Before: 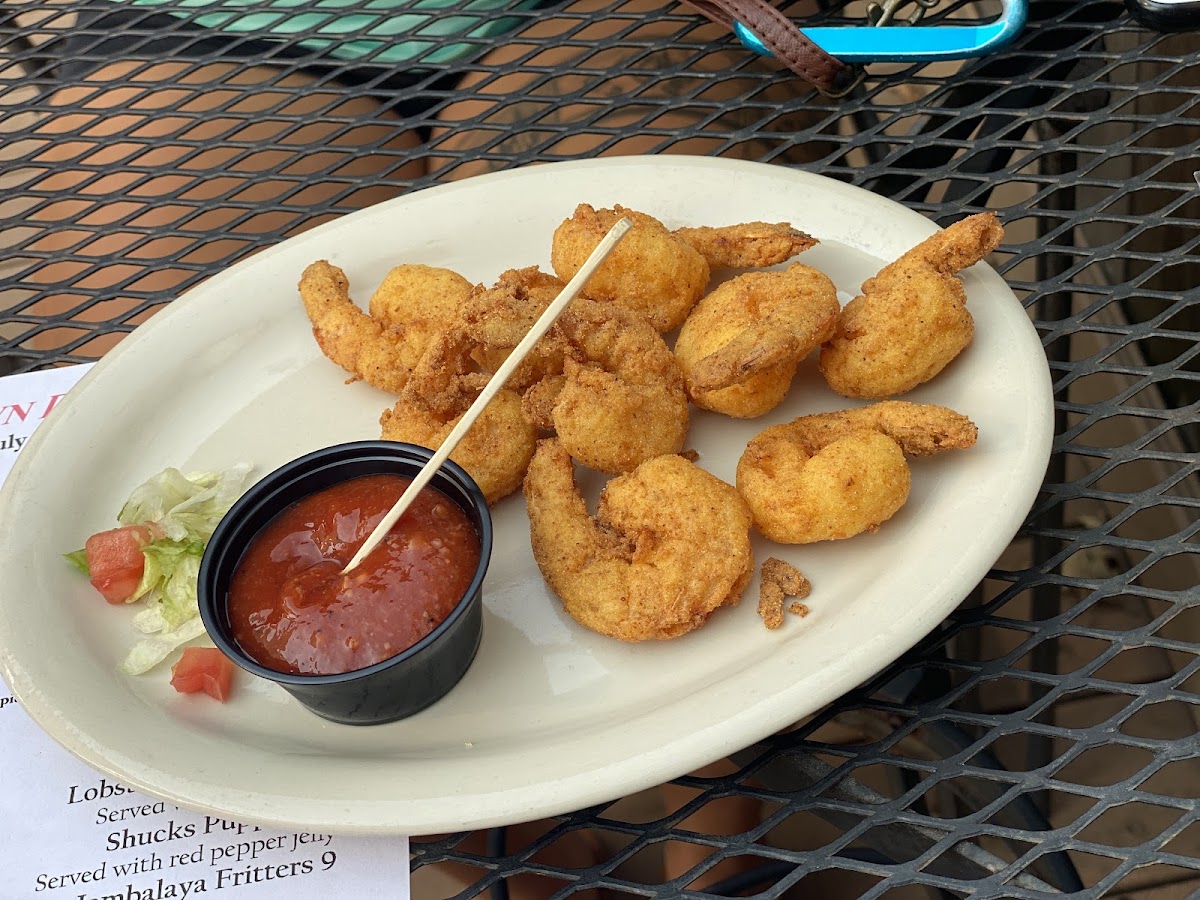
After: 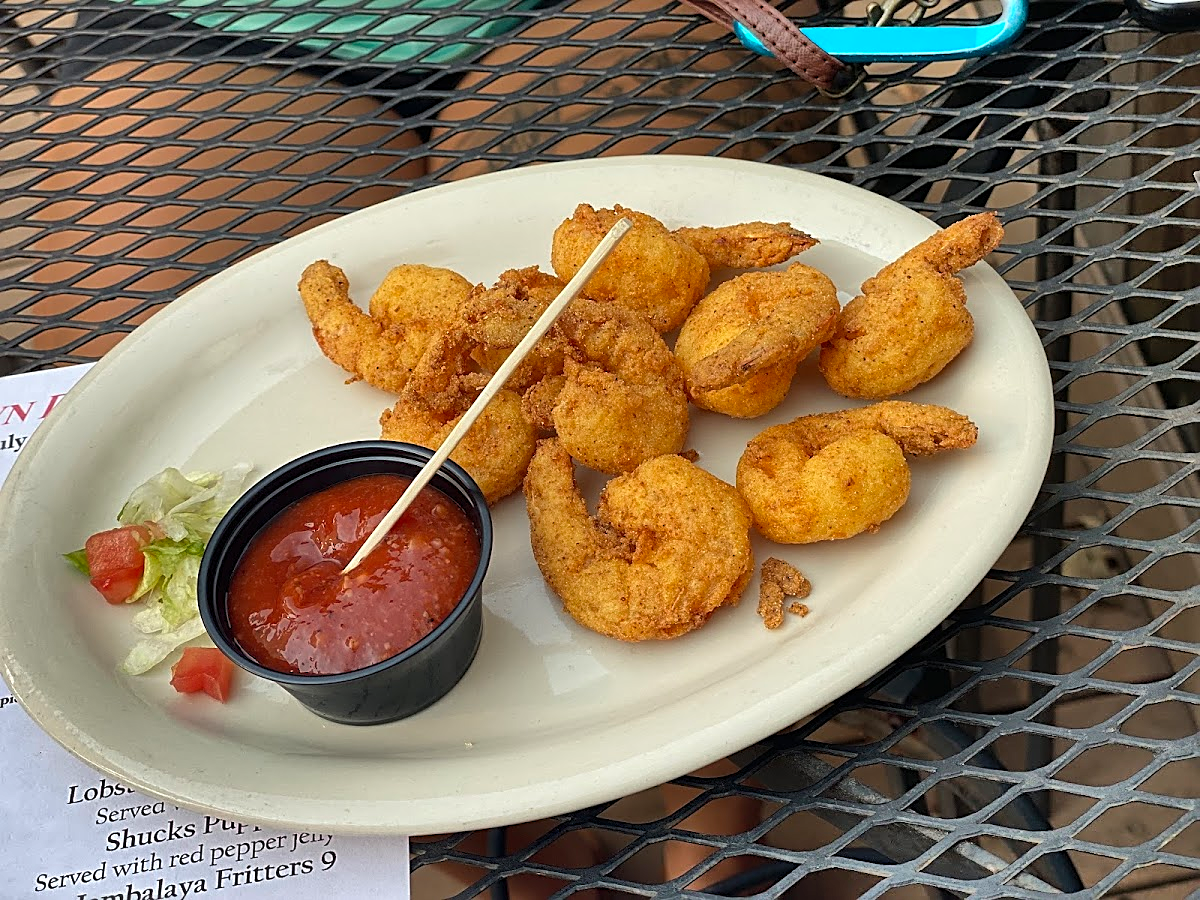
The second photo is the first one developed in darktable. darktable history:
levels: mode automatic, levels [0, 0.476, 0.951]
shadows and highlights: shadows 75.33, highlights -60.81, soften with gaussian
sharpen: on, module defaults
